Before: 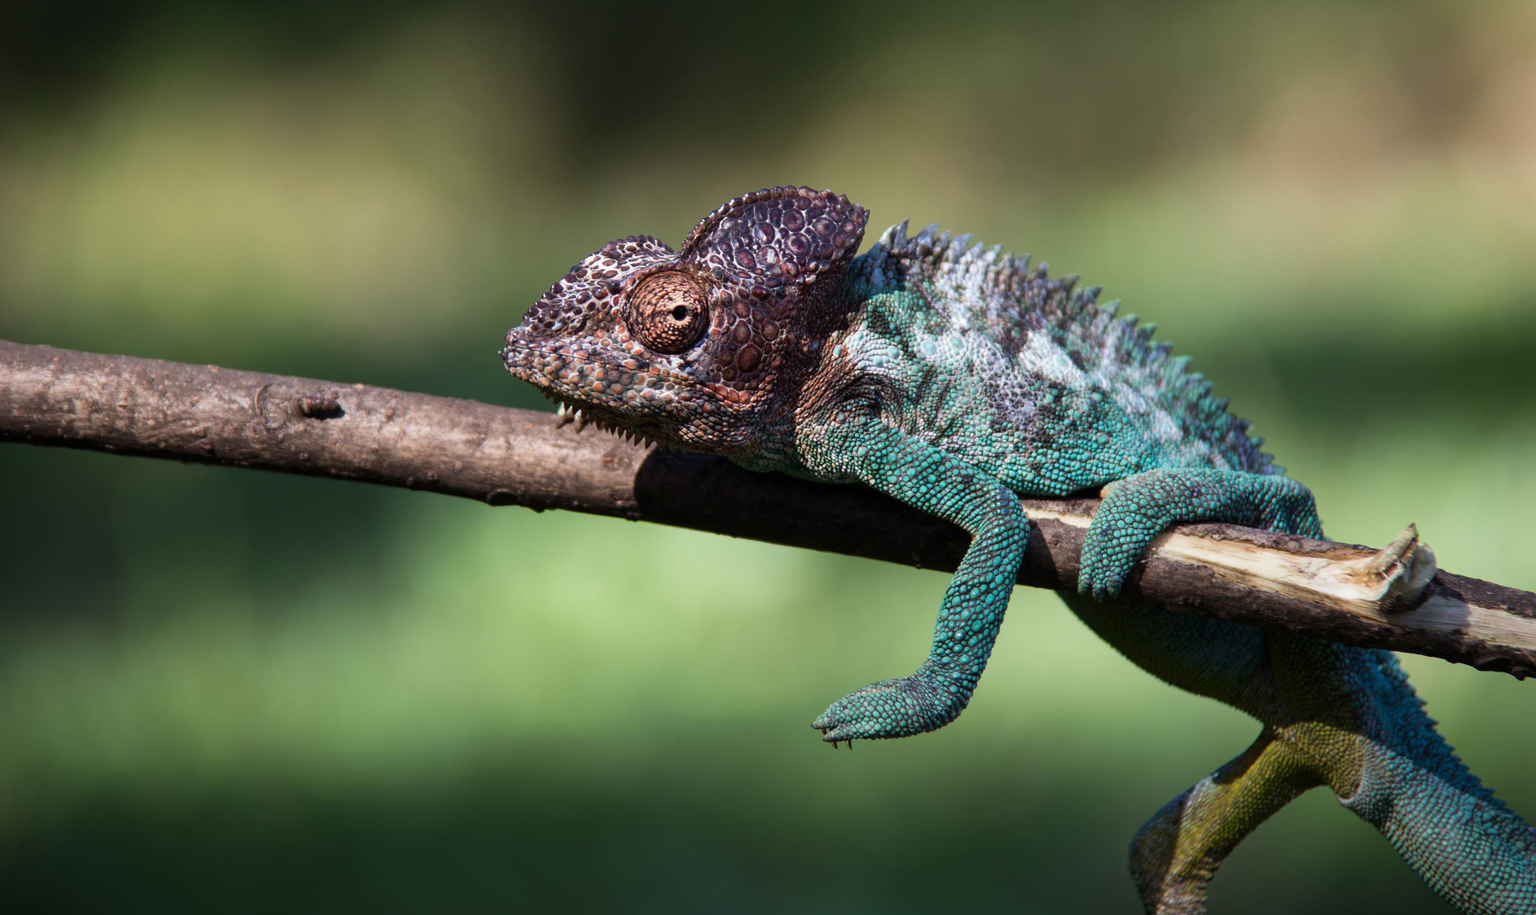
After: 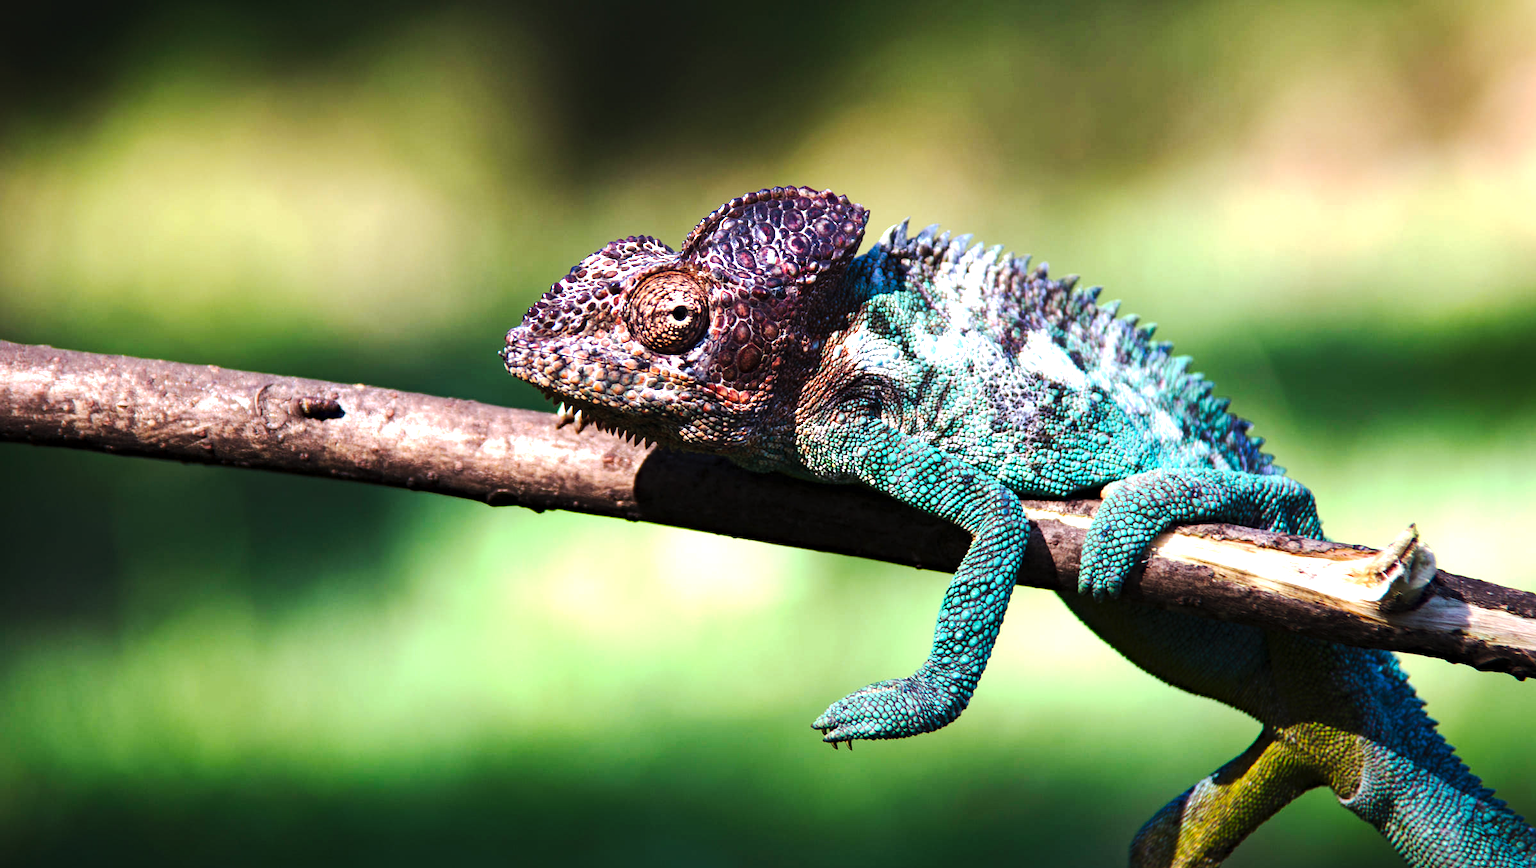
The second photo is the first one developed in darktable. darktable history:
crop and rotate: top 0%, bottom 5.097%
tone curve: curves: ch0 [(0, 0) (0.003, 0.003) (0.011, 0.009) (0.025, 0.018) (0.044, 0.028) (0.069, 0.038) (0.1, 0.049) (0.136, 0.062) (0.177, 0.089) (0.224, 0.123) (0.277, 0.165) (0.335, 0.223) (0.399, 0.293) (0.468, 0.385) (0.543, 0.497) (0.623, 0.613) (0.709, 0.716) (0.801, 0.802) (0.898, 0.887) (1, 1)], preserve colors none
haze removal: compatibility mode true, adaptive false
exposure: exposure 1.223 EV, compensate highlight preservation false
